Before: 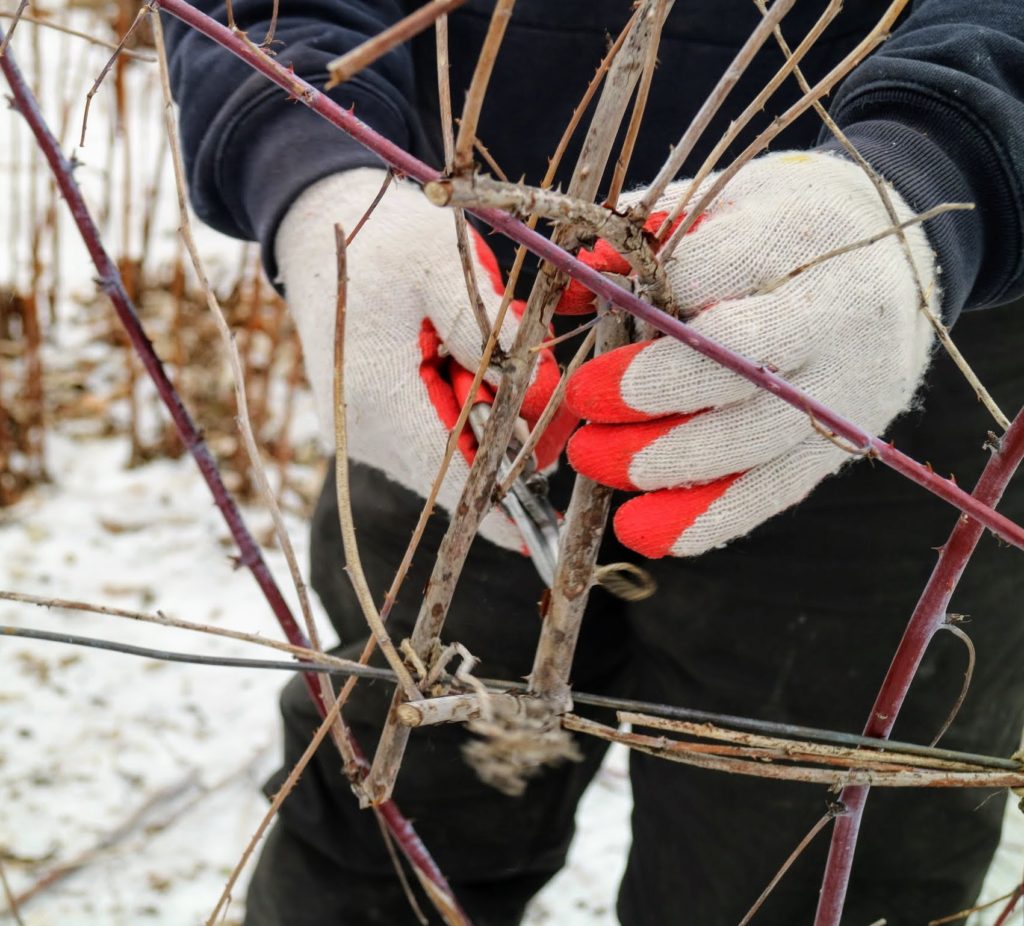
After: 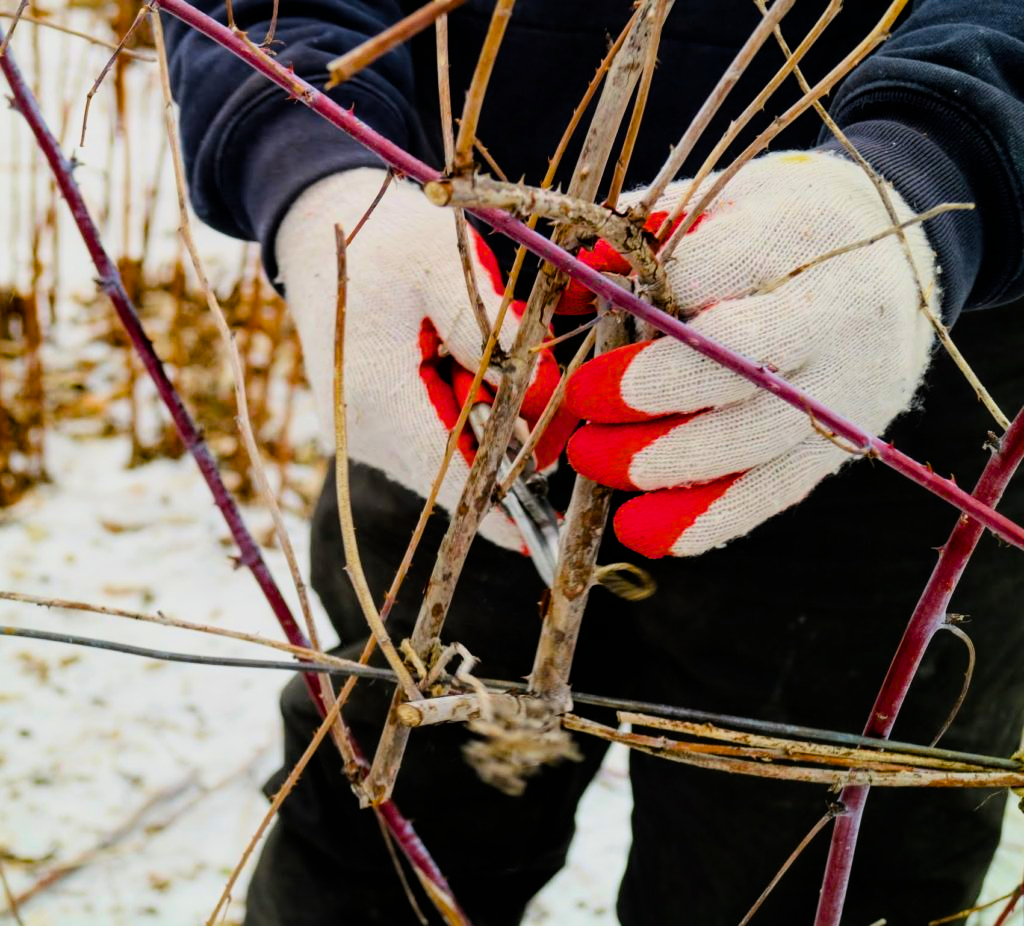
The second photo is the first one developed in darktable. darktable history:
filmic rgb: black relative exposure -7.65 EV, white relative exposure 4.56 EV, hardness 3.61, color science v6 (2022)
color balance rgb: linear chroma grading › global chroma 9%, perceptual saturation grading › global saturation 36%, perceptual saturation grading › shadows 35%, perceptual brilliance grading › global brilliance 15%, perceptual brilliance grading › shadows -35%, global vibrance 15%
